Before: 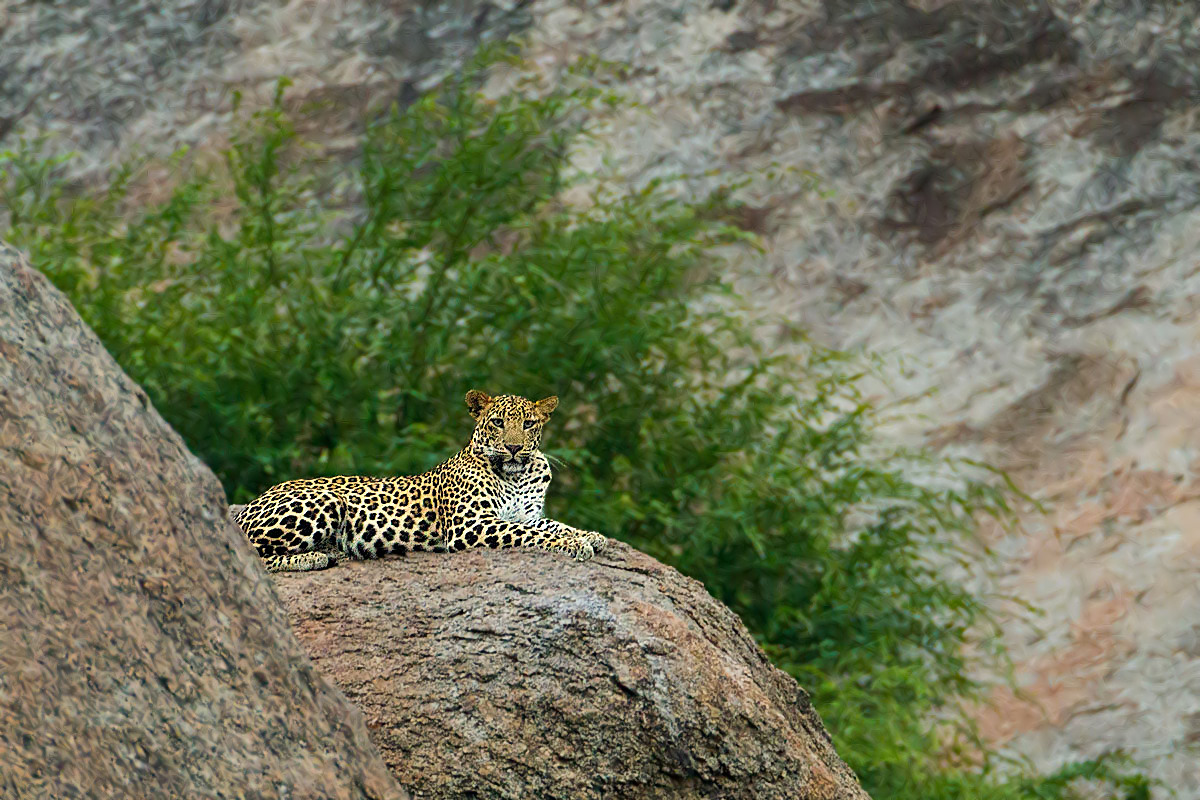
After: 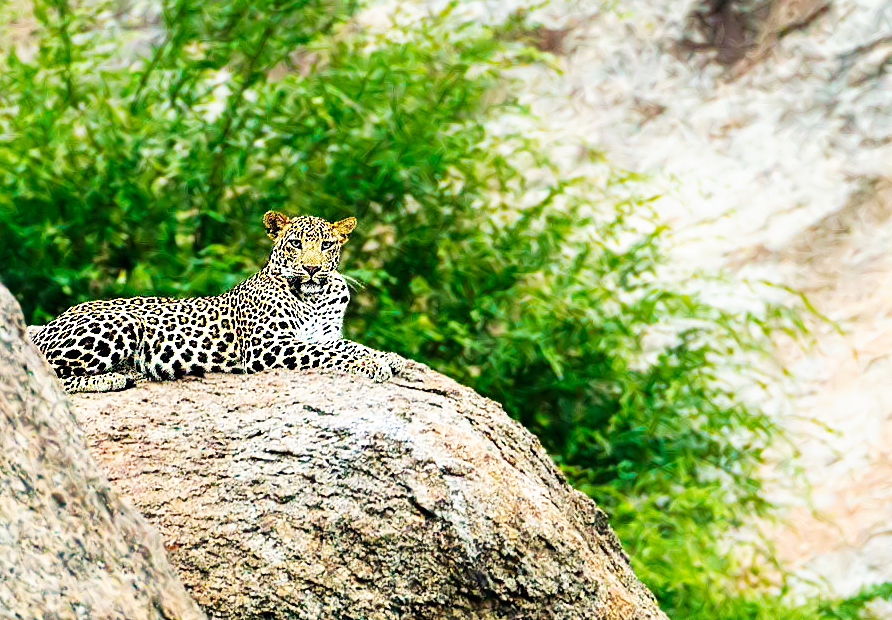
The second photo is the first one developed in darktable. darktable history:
exposure: compensate exposure bias true, compensate highlight preservation false
crop: left 16.847%, top 22.383%, right 8.742%
base curve: curves: ch0 [(0, 0) (0.007, 0.004) (0.027, 0.03) (0.046, 0.07) (0.207, 0.54) (0.442, 0.872) (0.673, 0.972) (1, 1)], preserve colors none
tone equalizer: -8 EV -0.415 EV, -7 EV -0.419 EV, -6 EV -0.349 EV, -5 EV -0.231 EV, -3 EV 0.229 EV, -2 EV 0.311 EV, -1 EV 0.38 EV, +0 EV 0.425 EV
